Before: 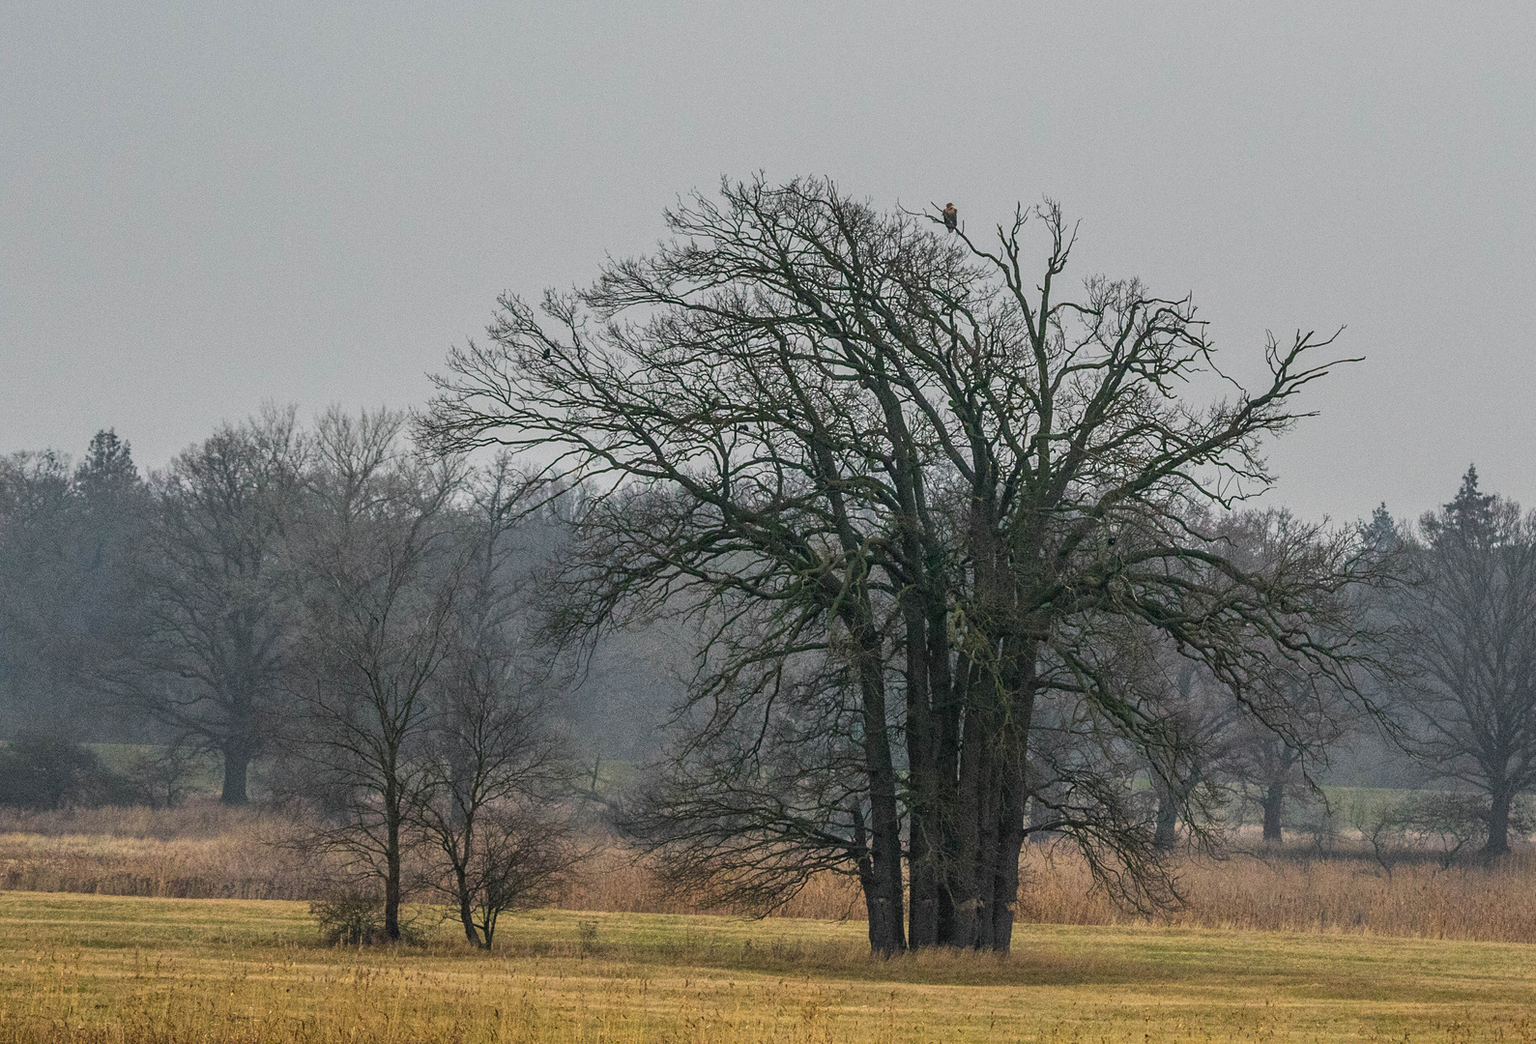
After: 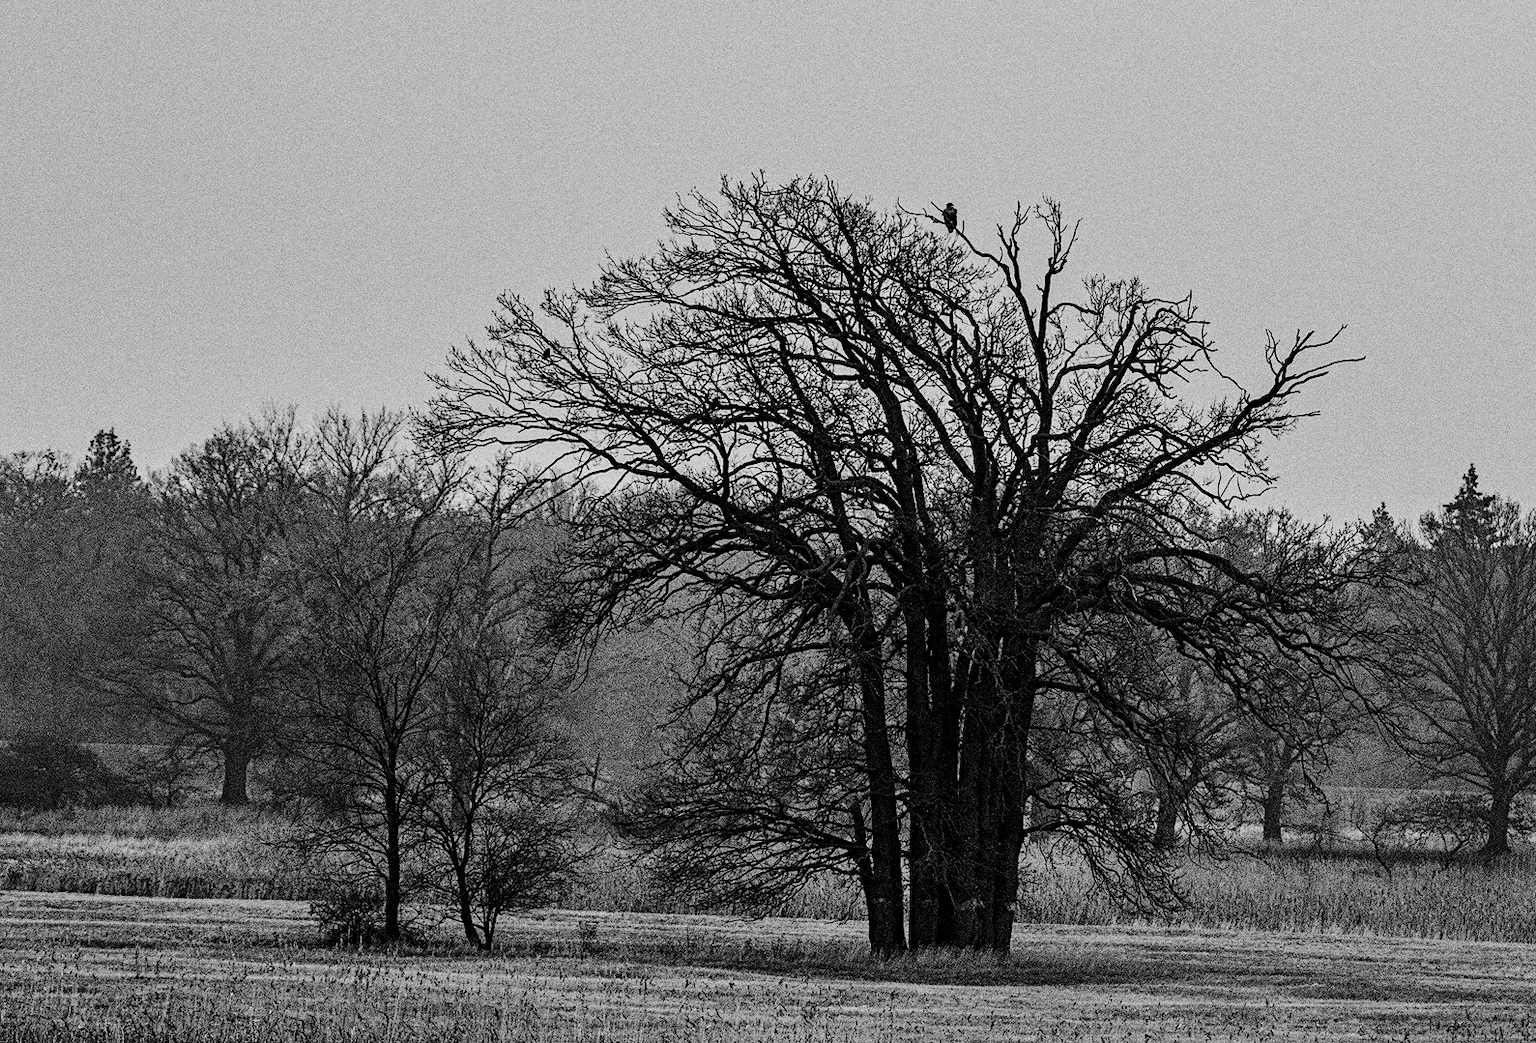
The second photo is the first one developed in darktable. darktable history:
contrast equalizer: octaves 7, y [[0.6 ×6], [0.55 ×6], [0 ×6], [0 ×6], [0 ×6]], mix 0.29
color calibration "B&W: ILFORD HP5+": output gray [0.253, 0.26, 0.487, 0], gray › normalize channels true, illuminant same as pipeline (D50), adaptation XYZ, x 0.346, y 0.359, gamut compression 0
color balance rgb: global offset › luminance -0.51%, perceptual saturation grading › global saturation 27.53%, perceptual saturation grading › highlights -25%, perceptual saturation grading › shadows 25%, perceptual brilliance grading › highlights 6.62%, perceptual brilliance grading › mid-tones 17.07%, perceptual brilliance grading › shadows -5.23%
diffuse or sharpen "sharpen demosaicing: AA filter": edge sensitivity 1, 1st order anisotropy 100%, 2nd order anisotropy 100%, 3rd order anisotropy 100%, 4th order anisotropy 100%, 1st order speed -25%, 2nd order speed -25%, 3rd order speed -25%, 4th order speed -25%
grain "silver grain": coarseness 0.09 ISO, strength 40%
haze removal: adaptive false
sigmoid: contrast 1.69, skew -0.23, preserve hue 0%, red attenuation 0.1, red rotation 0.035, green attenuation 0.1, green rotation -0.017, blue attenuation 0.15, blue rotation -0.052, base primaries Rec2020
exposure "magic lantern defaults": compensate highlight preservation false
